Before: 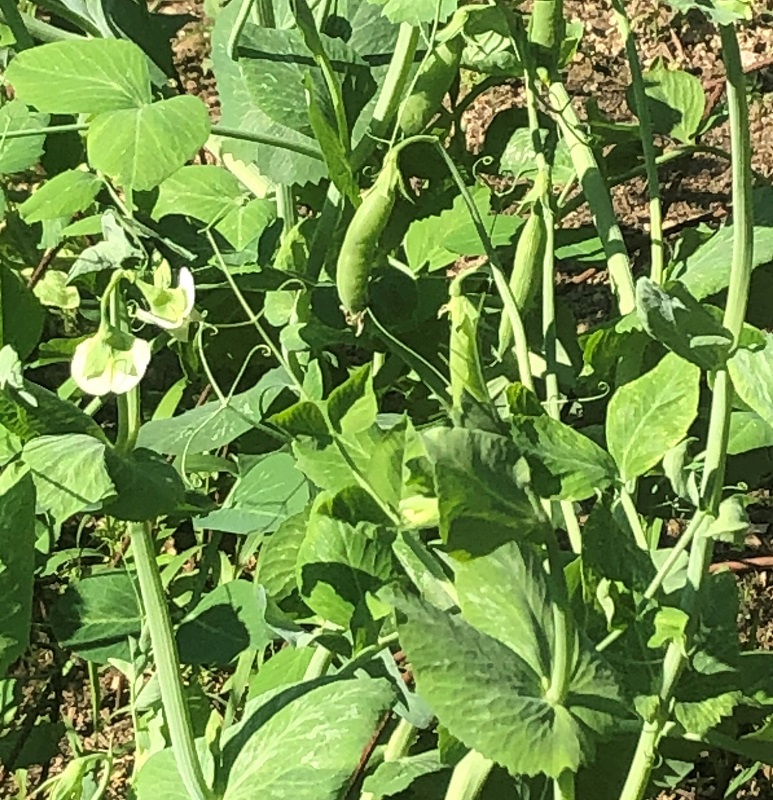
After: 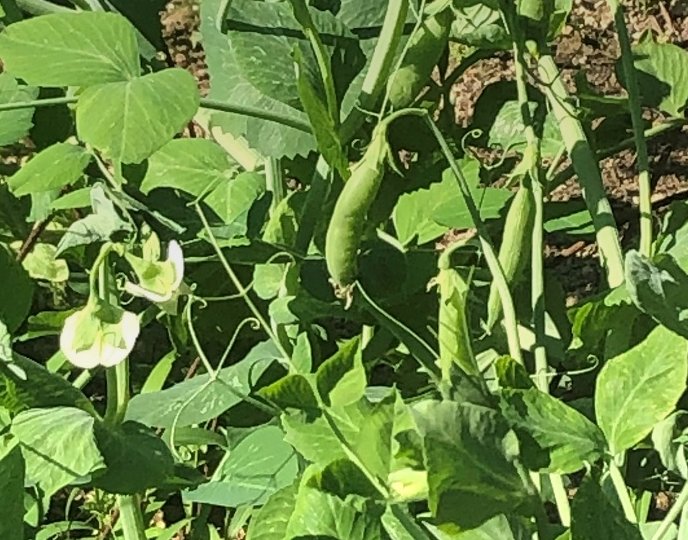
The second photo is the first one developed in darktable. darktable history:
crop: left 1.509%, top 3.452%, right 7.696%, bottom 28.452%
base curve: exposure shift 0, preserve colors none
graduated density: on, module defaults
